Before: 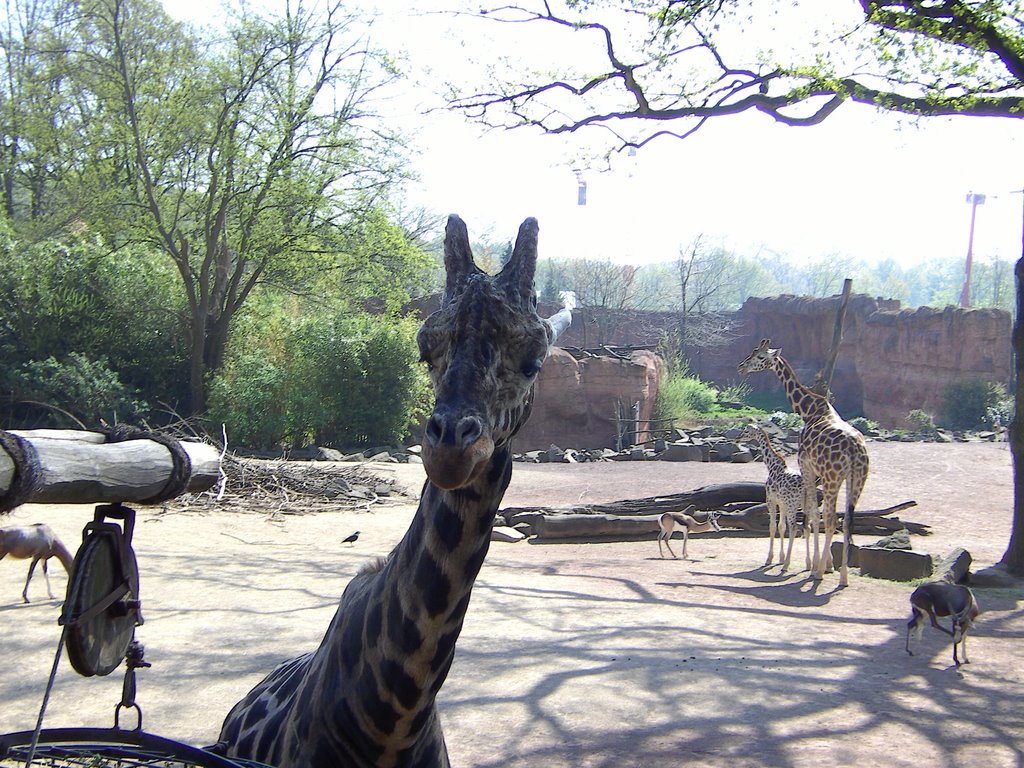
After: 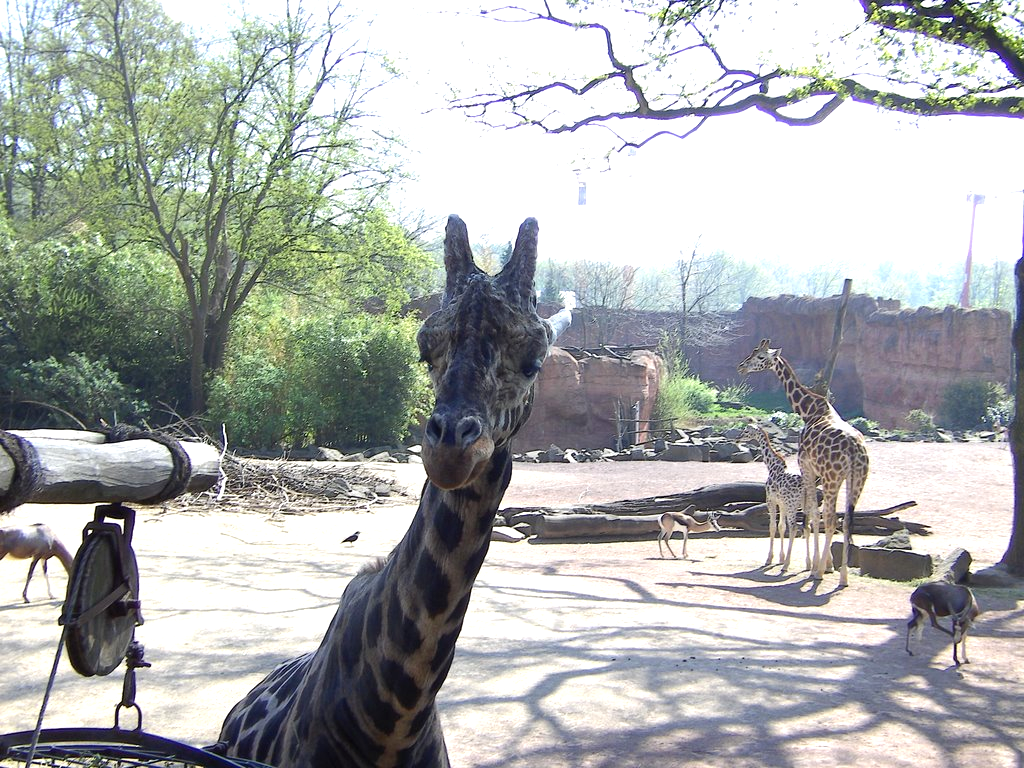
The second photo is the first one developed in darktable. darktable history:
exposure: exposure 0.471 EV, compensate highlight preservation false
